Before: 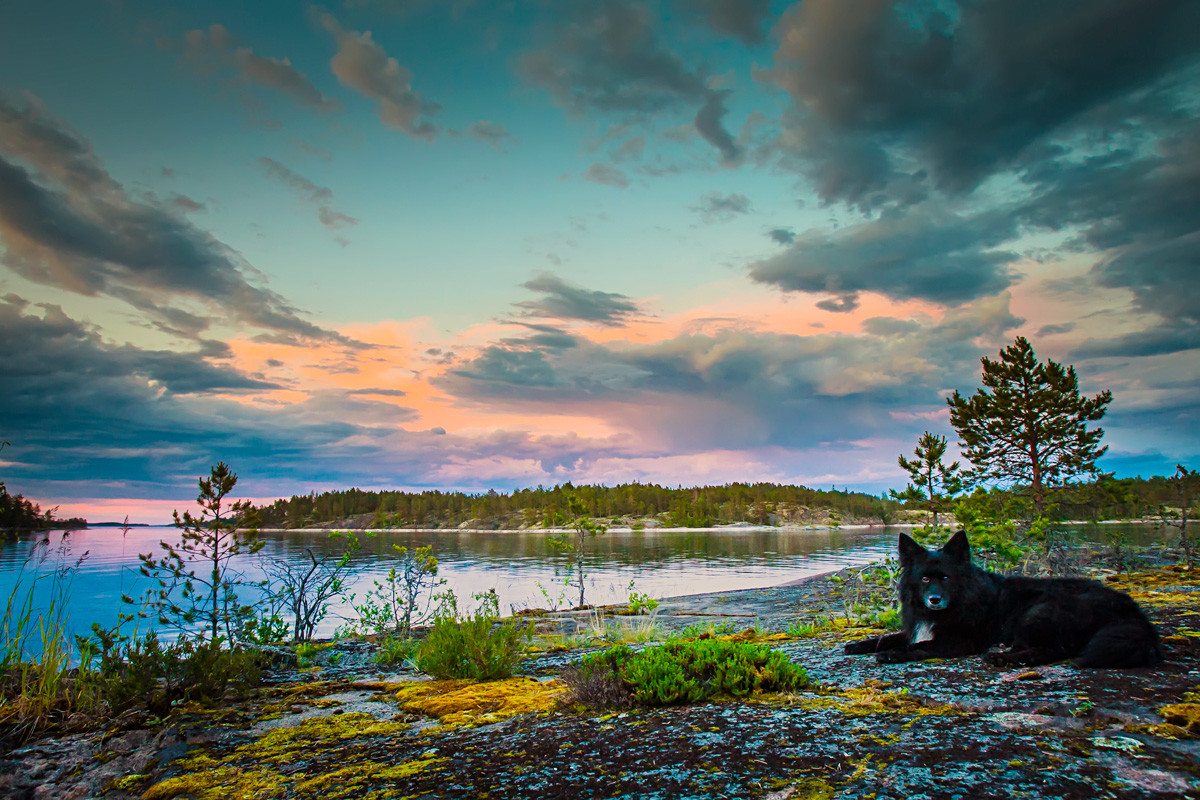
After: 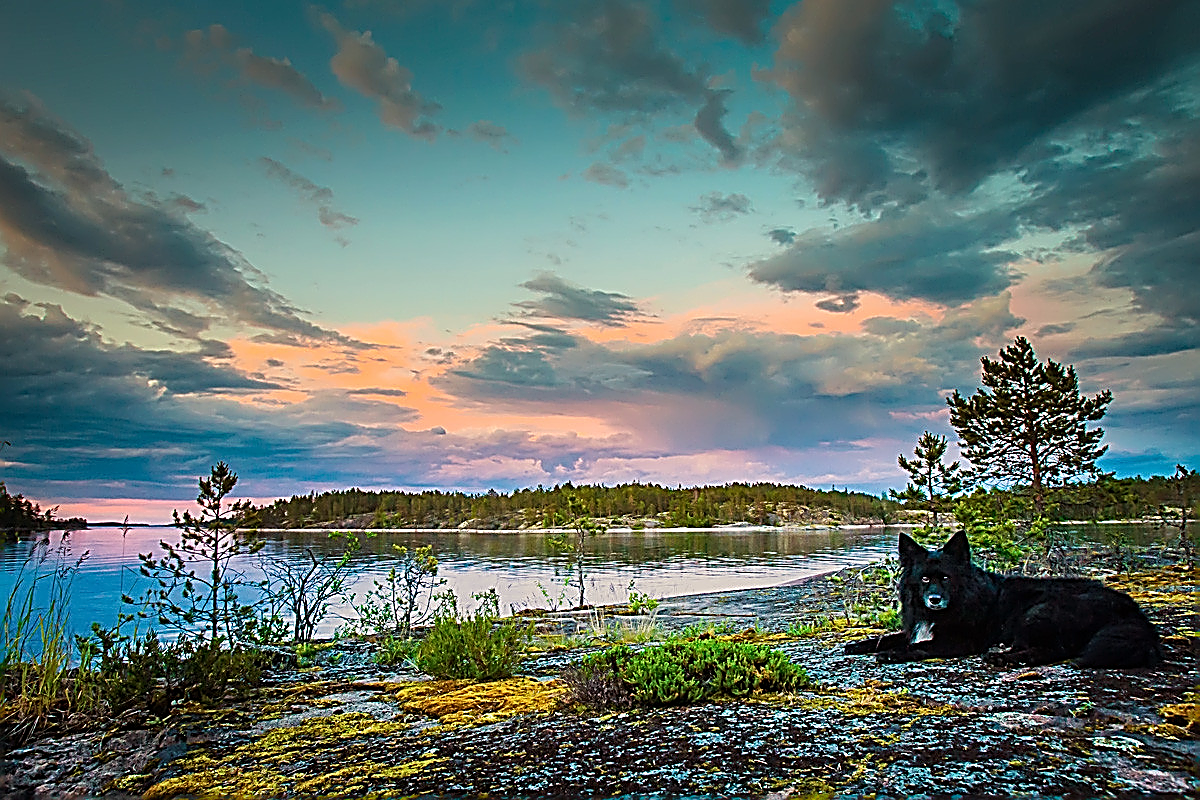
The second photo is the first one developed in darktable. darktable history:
sharpen: amount 1.988
